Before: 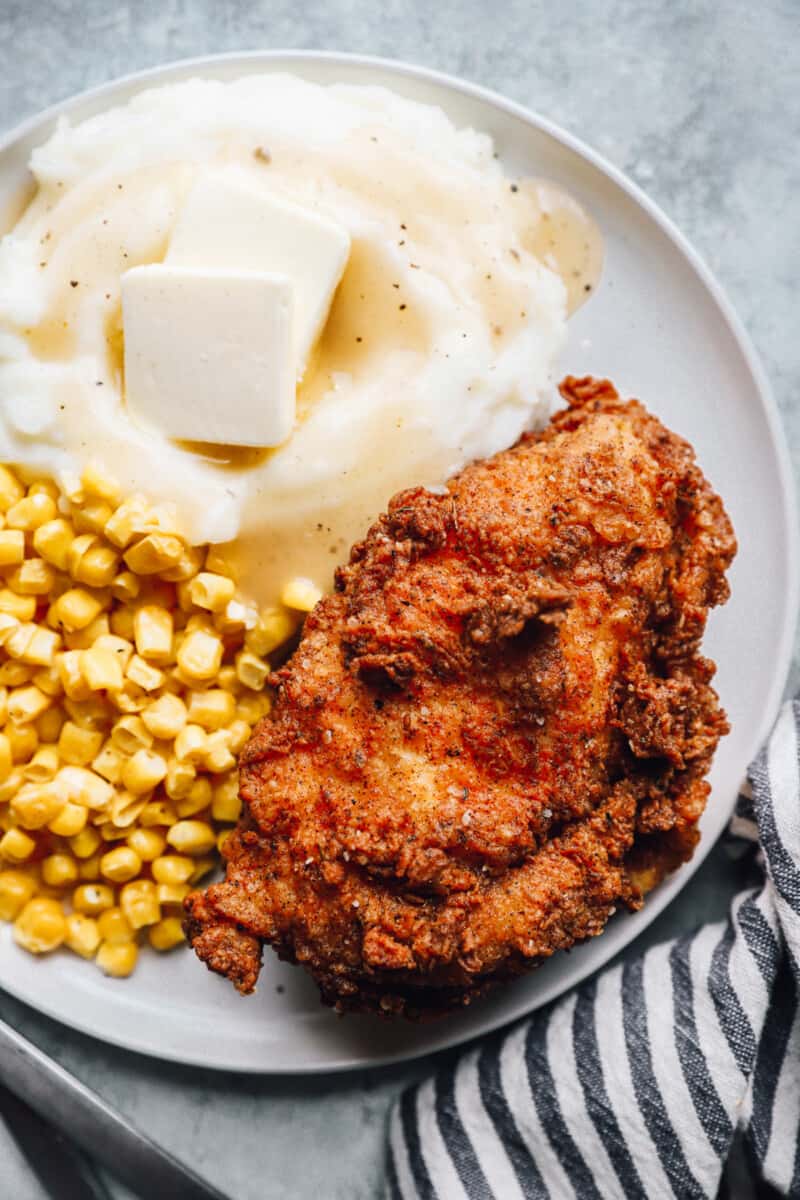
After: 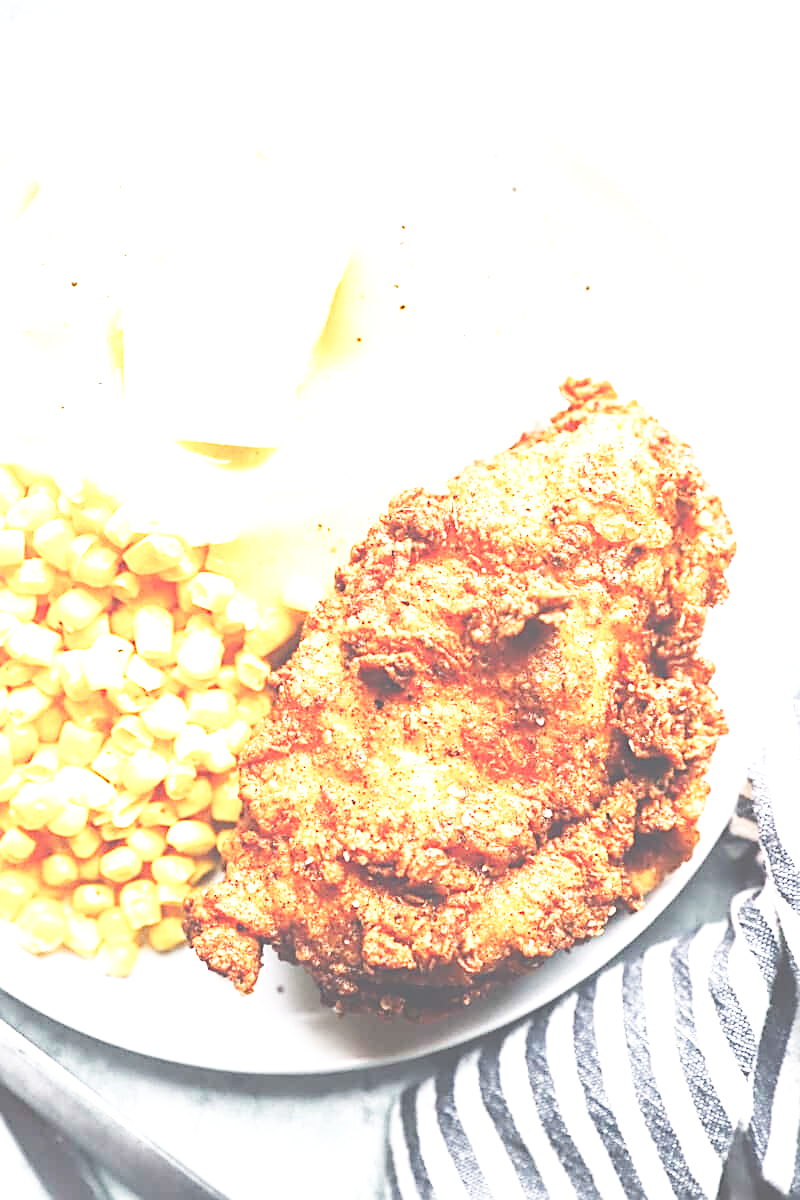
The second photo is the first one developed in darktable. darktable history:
base curve: curves: ch0 [(0, 0.003) (0.001, 0.002) (0.006, 0.004) (0.02, 0.022) (0.048, 0.086) (0.094, 0.234) (0.162, 0.431) (0.258, 0.629) (0.385, 0.8) (0.548, 0.918) (0.751, 0.988) (1, 1)], preserve colors none
exposure: black level correction -0.024, exposure 1.394 EV, compensate exposure bias true, compensate highlight preservation false
sharpen: amount 0.499
